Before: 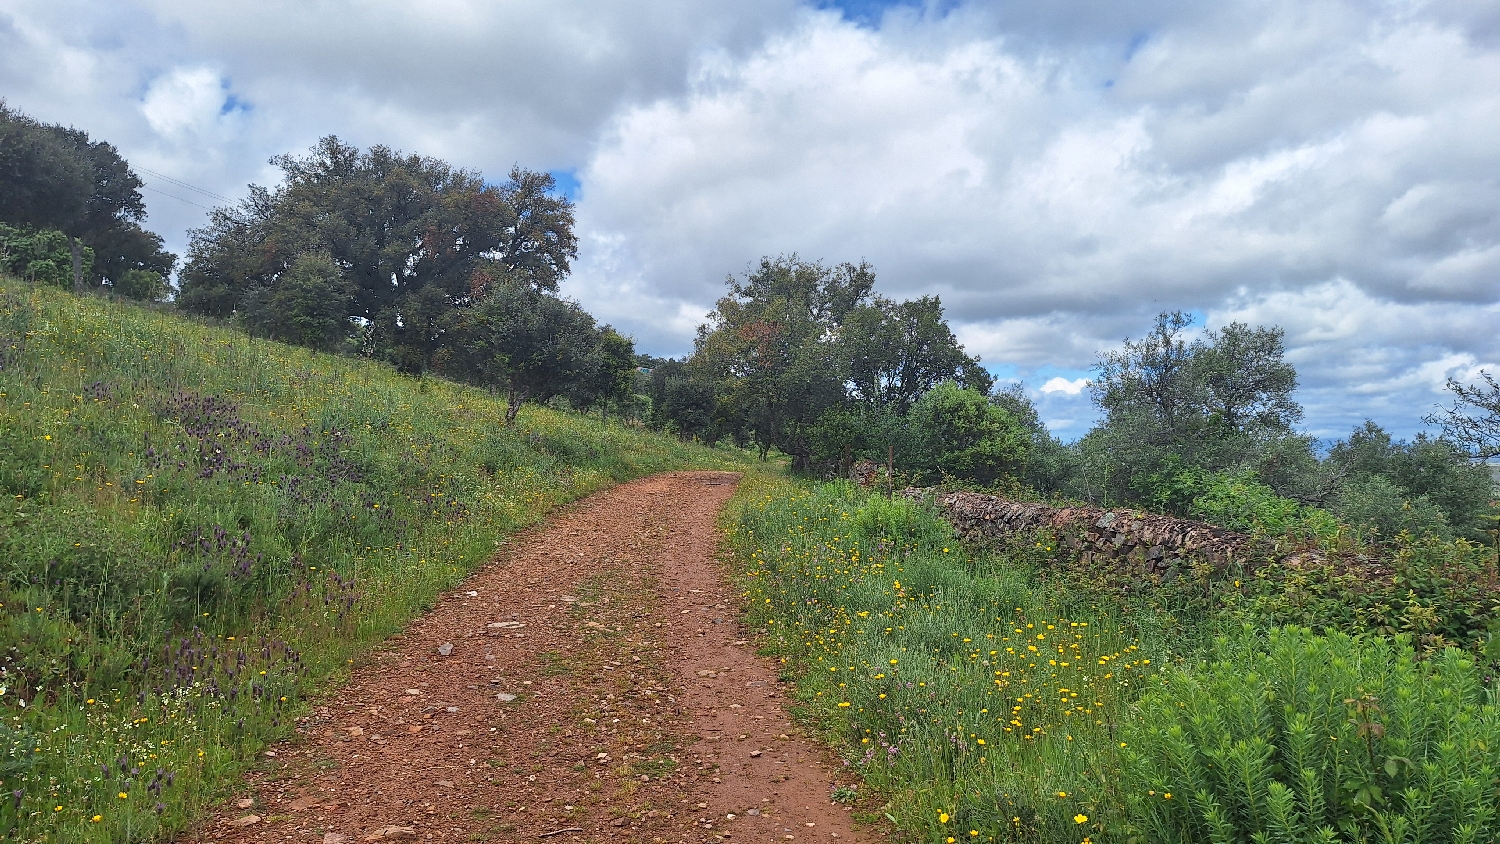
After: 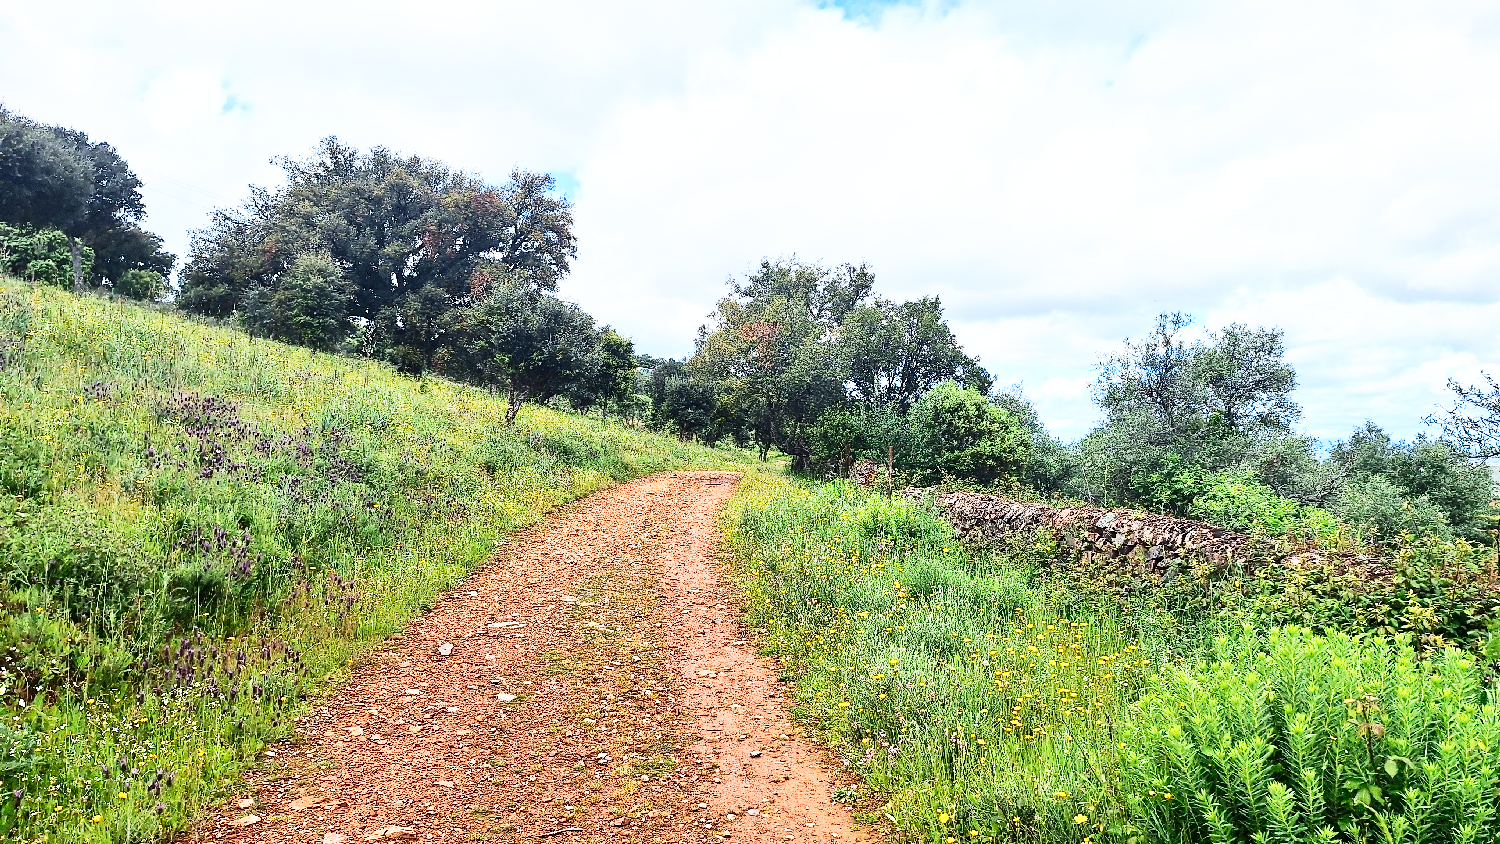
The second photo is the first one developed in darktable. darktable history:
contrast brightness saturation: contrast 0.28
base curve: curves: ch0 [(0, 0) (0.007, 0.004) (0.027, 0.03) (0.046, 0.07) (0.207, 0.54) (0.442, 0.872) (0.673, 0.972) (1, 1)], preserve colors none
